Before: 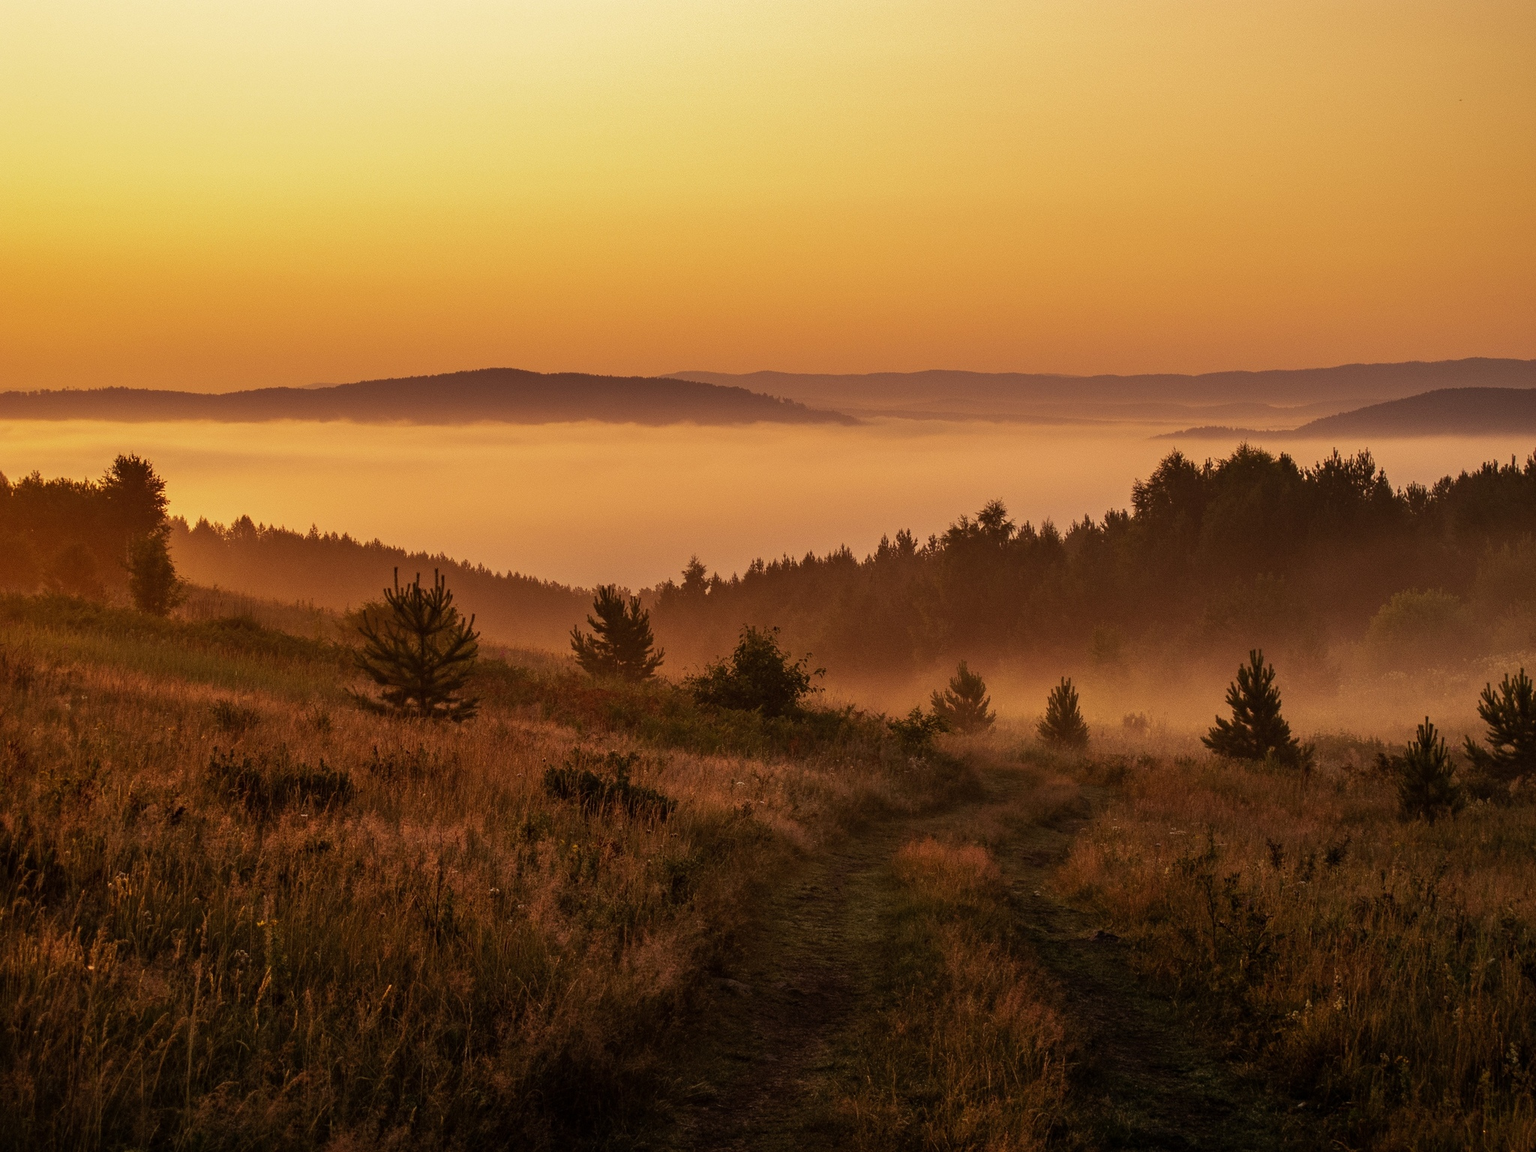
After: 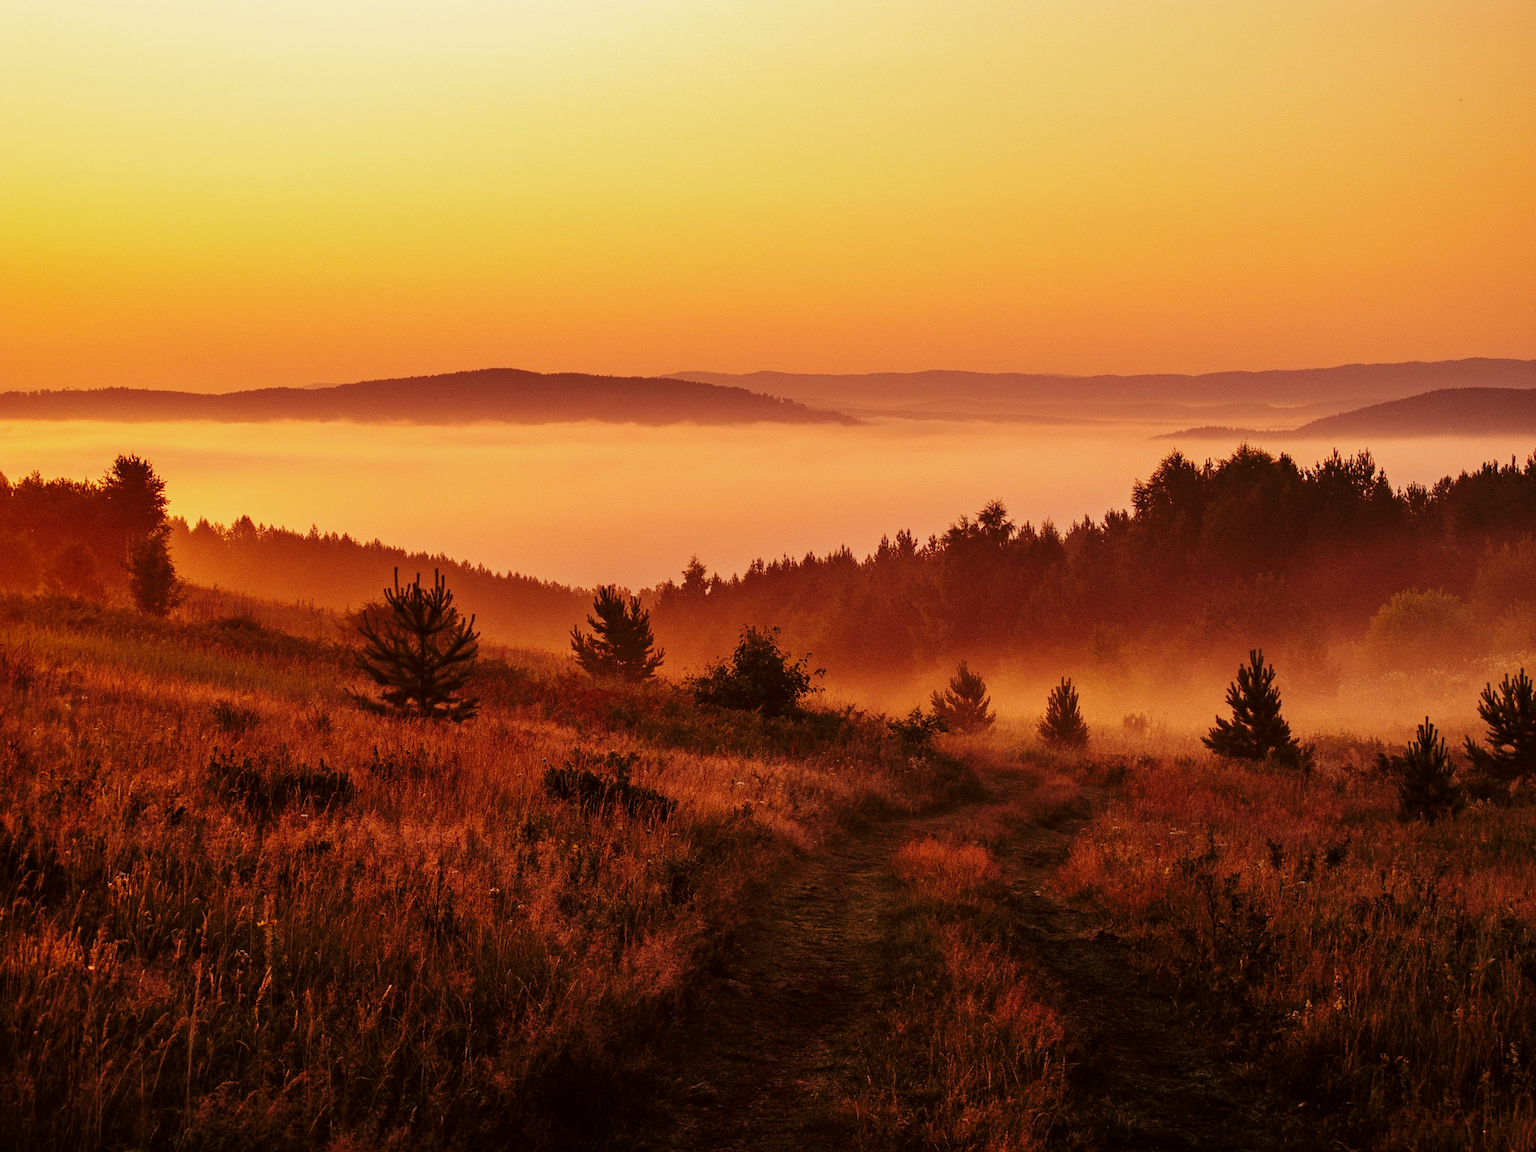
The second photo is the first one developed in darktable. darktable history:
tone curve: curves: ch0 [(0, 0) (0.003, 0.002) (0.011, 0.007) (0.025, 0.016) (0.044, 0.027) (0.069, 0.045) (0.1, 0.077) (0.136, 0.114) (0.177, 0.166) (0.224, 0.241) (0.277, 0.328) (0.335, 0.413) (0.399, 0.498) (0.468, 0.572) (0.543, 0.638) (0.623, 0.711) (0.709, 0.786) (0.801, 0.853) (0.898, 0.929) (1, 1)], preserve colors none
color look up table: target L [93.85, 93.56, 81.72, 72.52, 62.75, 57.02, 54.86, 50.13, 49.57, 37.52, 9.553, 200.17, 86.34, 79.63, 73.27, 58.51, 69.07, 55.52, 57.59, 46.23, 47.89, 47.13, 36.88, 30.56, 27.78, 23.92, 89.3, 80.86, 73.22, 74.15, 64.98, 62.23, 55.55, 55.3, 61.49, 43.77, 38.18, 31.28, 28.97, 28.62, 14.93, 11.01, 6.082, 84.64, 79.89, 63.97, 56.7, 57.99, 35.6], target a [-12.98, -21.9, -51.25, -19.07, -62.46, -44.94, -13.01, -10.48, -22.84, -34.33, -10.23, 0, -0.188, 20.67, 23.85, 65.9, 13.31, 46.51, 16.4, 75.54, 65.47, 77.11, 54.29, 44.96, 38.95, 19.26, 12.4, 33.71, 12.07, 49.87, 30.61, 43.23, 38.76, 73.75, 63.09, 18.8, 61.05, 5.899, 26.77, 40.57, 33.76, 21.81, 19.39, -28.77, -23.81, -1.999, -19.07, 0.501, -6.729], target b [21.74, 101.93, 15.23, 58.7, 61.77, 26.13, 53.64, 37.9, 12.57, 32.24, 8.011, 0, 67.76, 24.72, 78.47, 3.725, 12.11, 36.82, 56.95, 38.1, 52.48, 54.28, 24.09, 15.77, 34.65, 28.65, -6.576, -19.33, -33.83, -37.14, -48.27, -26.63, -4.021, -28.77, -57.05, -39.61, -56.51, 1.246, -71.12, -86.51, -51.66, 4.168, -31.59, -6.127, -26.47, -16.24, -42.53, -59.87, -25.2], num patches 49
